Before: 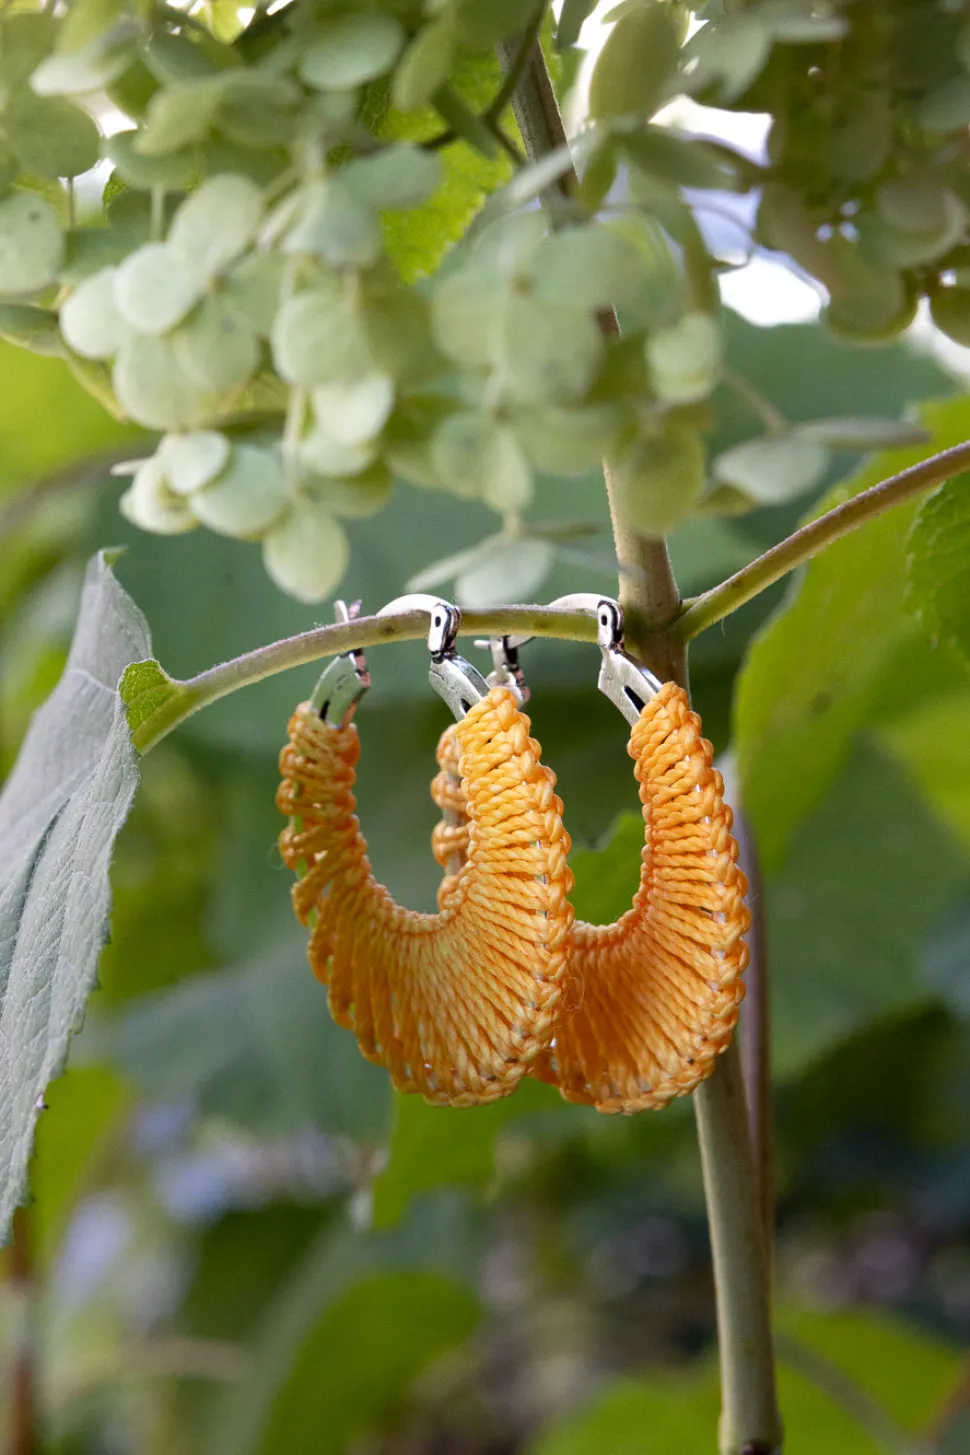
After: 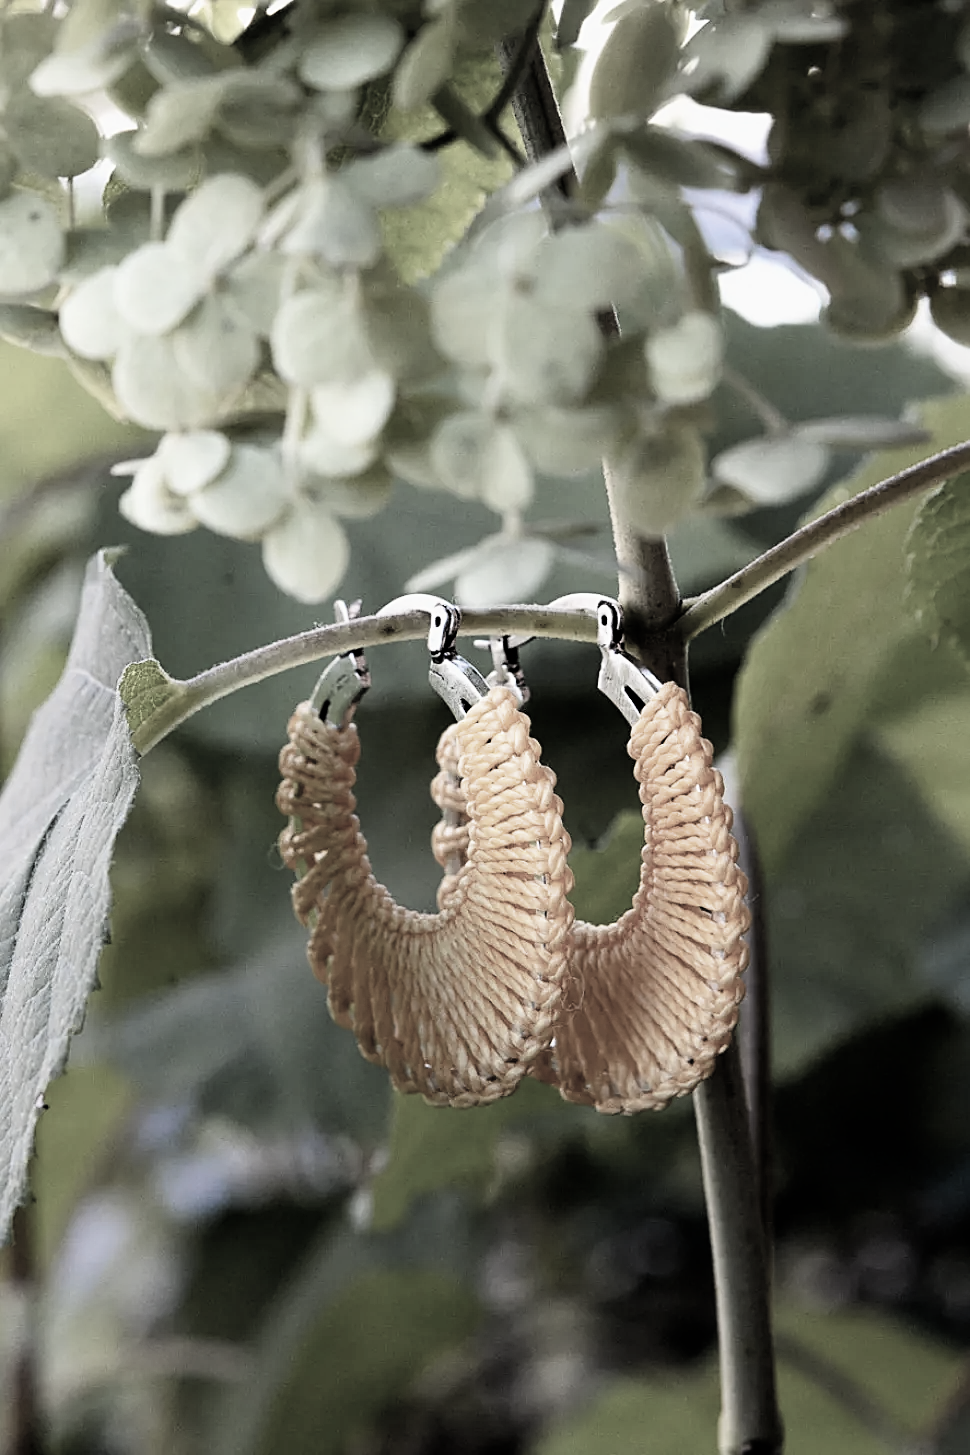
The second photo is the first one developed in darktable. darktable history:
filmic rgb: black relative exposure -5.46 EV, white relative exposure 2.88 EV, dynamic range scaling -37.7%, hardness 4, contrast 1.605, highlights saturation mix -0.774%, color science v6 (2022)
color zones: curves: ch1 [(0.238, 0.163) (0.476, 0.2) (0.733, 0.322) (0.848, 0.134)]
sharpen: on, module defaults
